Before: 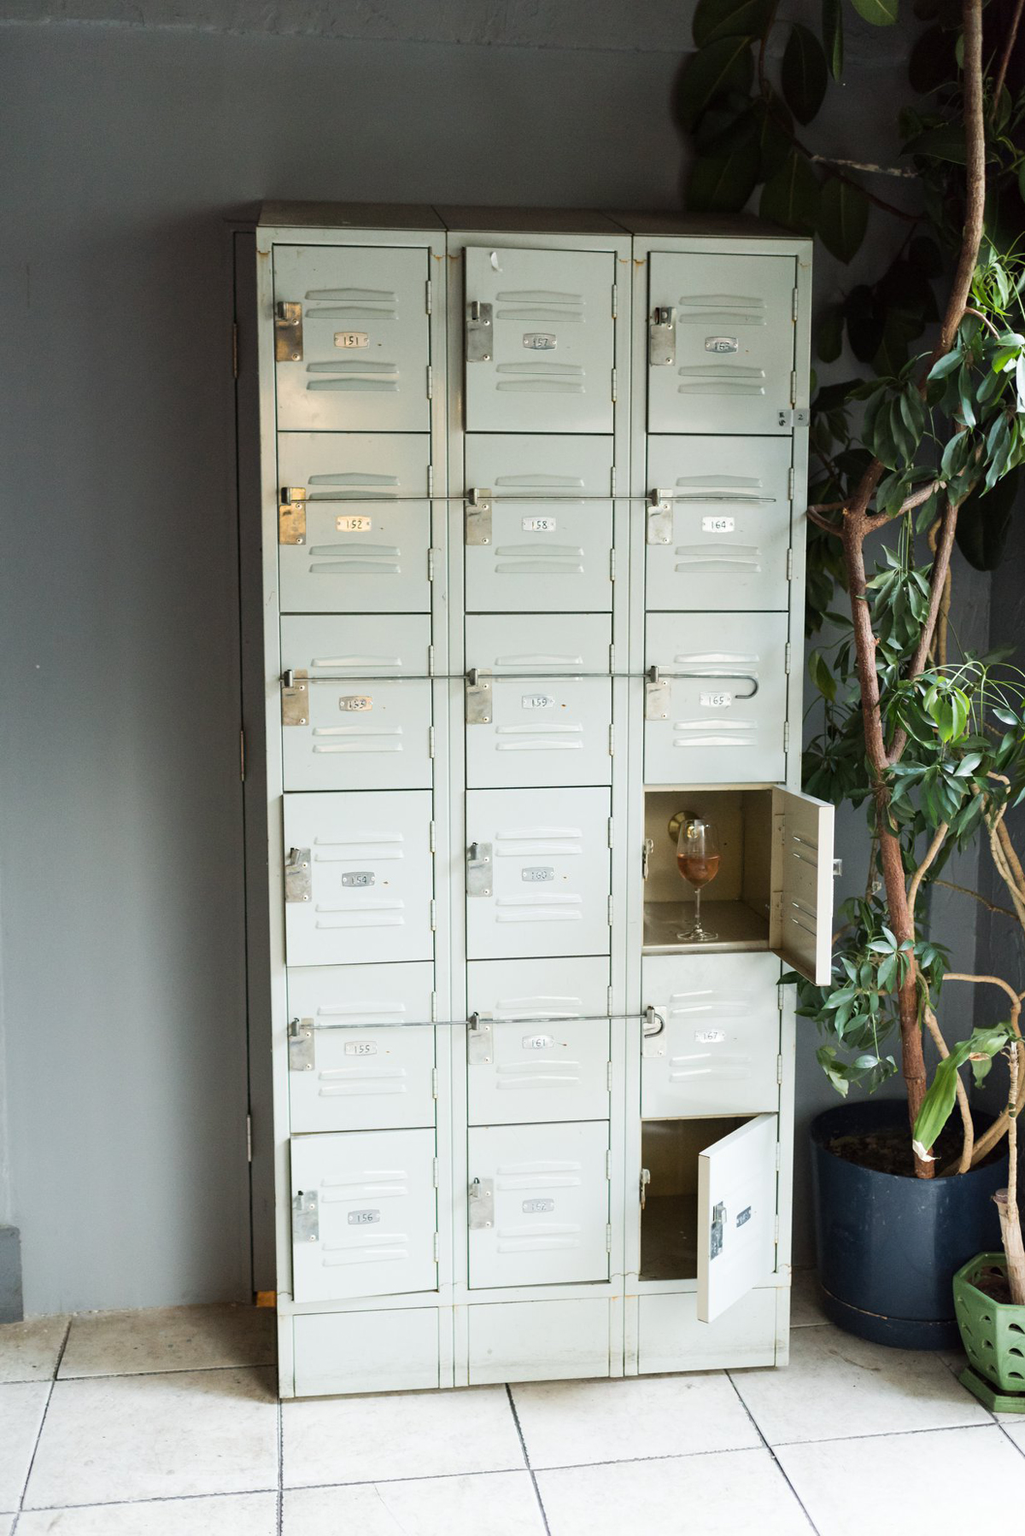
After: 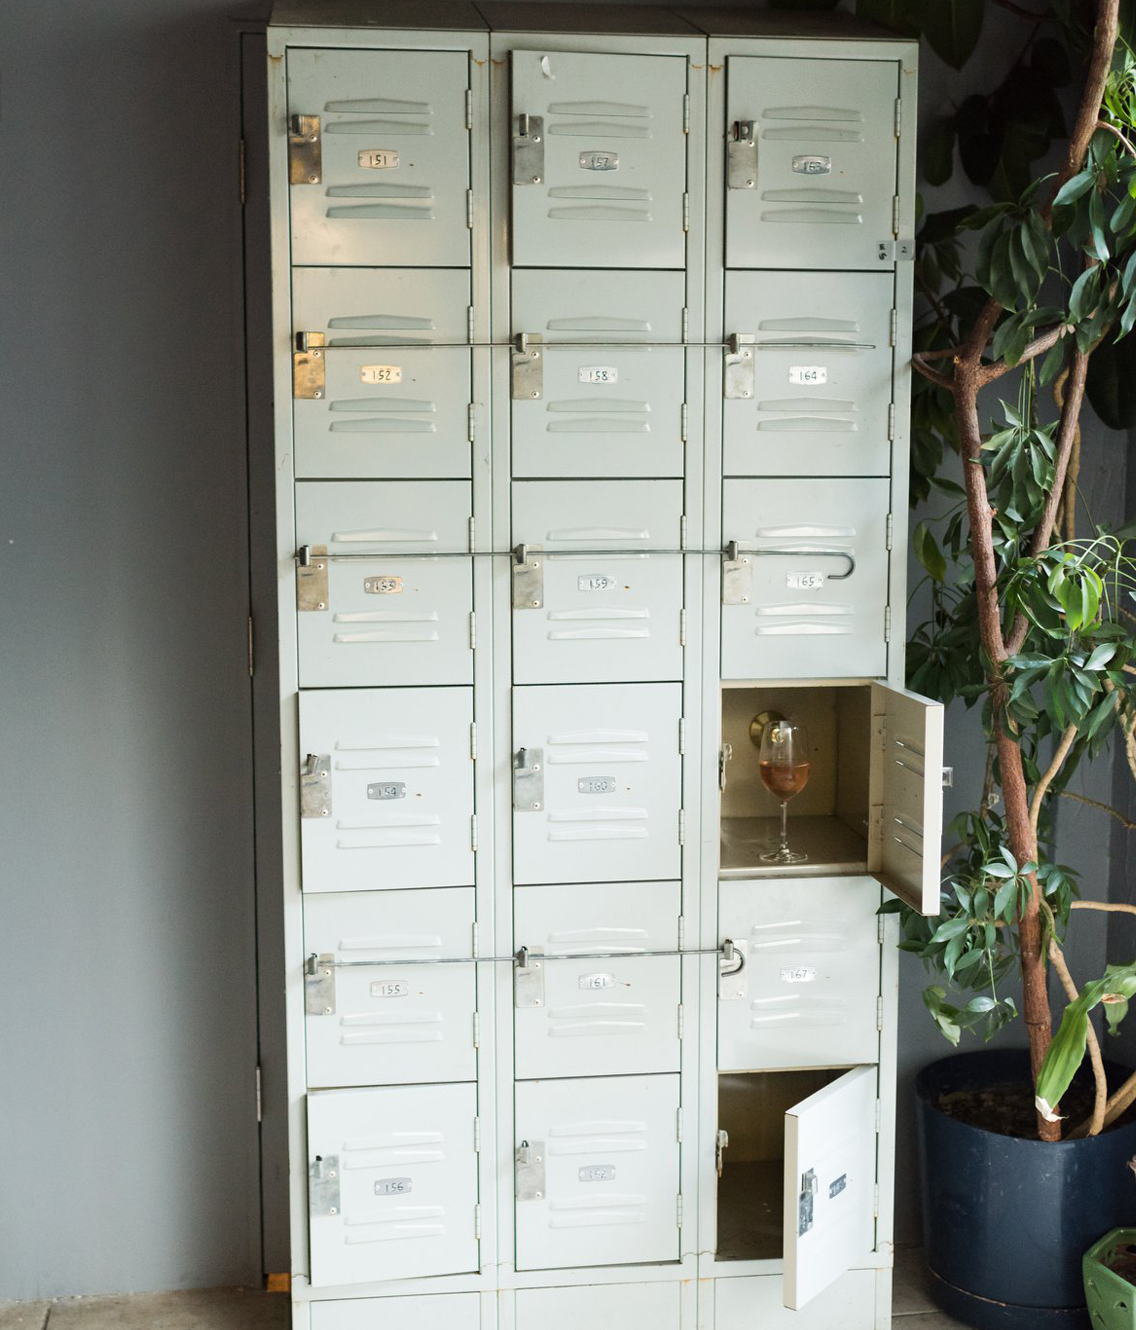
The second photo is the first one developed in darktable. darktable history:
crop and rotate: left 2.764%, top 13.358%, right 2.497%, bottom 12.668%
